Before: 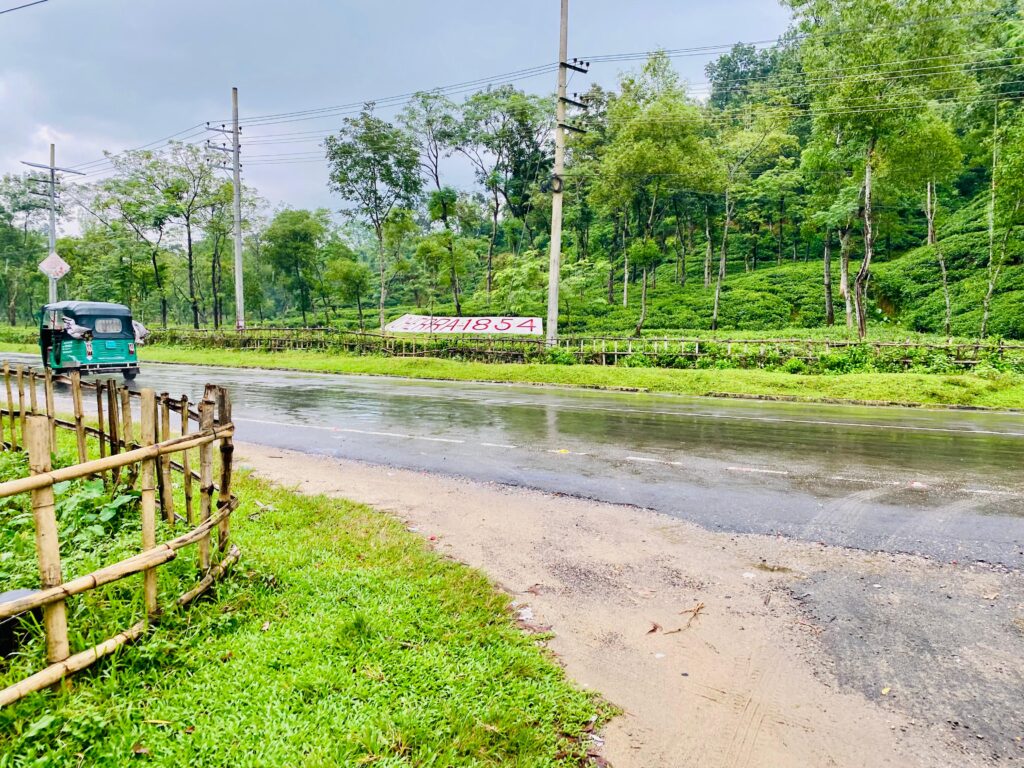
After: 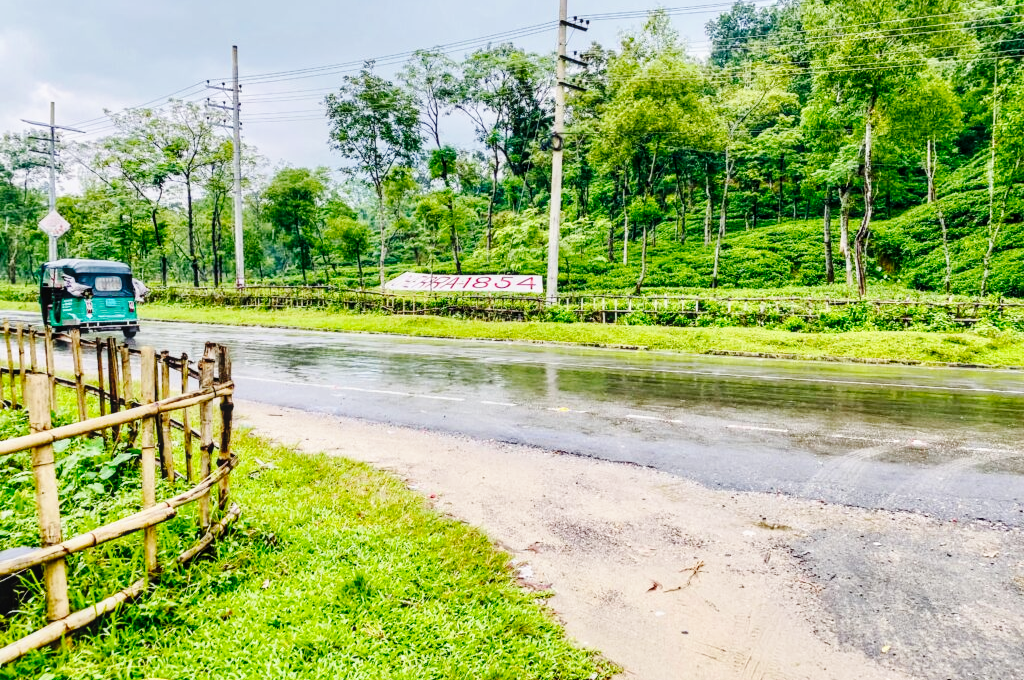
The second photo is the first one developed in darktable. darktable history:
exposure: exposure -0.156 EV, compensate highlight preservation false
crop and rotate: top 5.59%, bottom 5.782%
base curve: curves: ch0 [(0, 0) (0.036, 0.025) (0.121, 0.166) (0.206, 0.329) (0.605, 0.79) (1, 1)], preserve colors none
local contrast: on, module defaults
